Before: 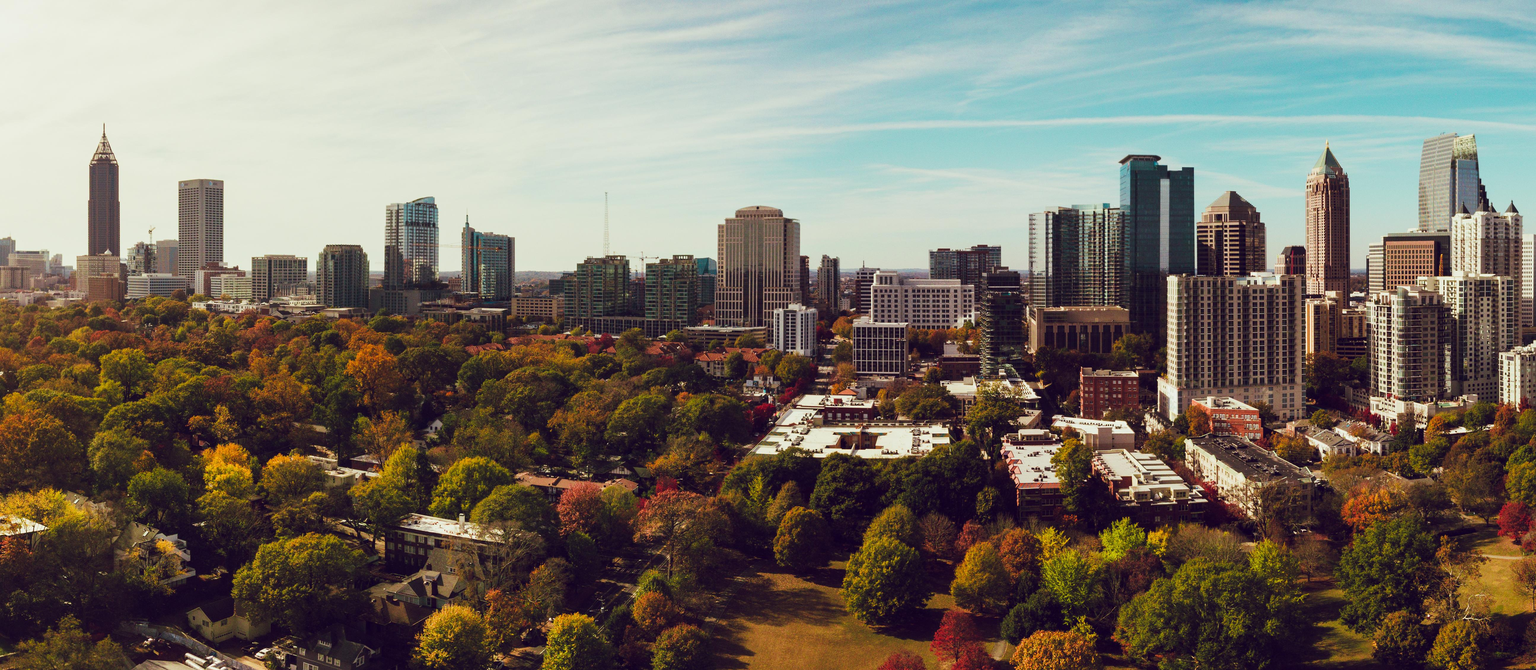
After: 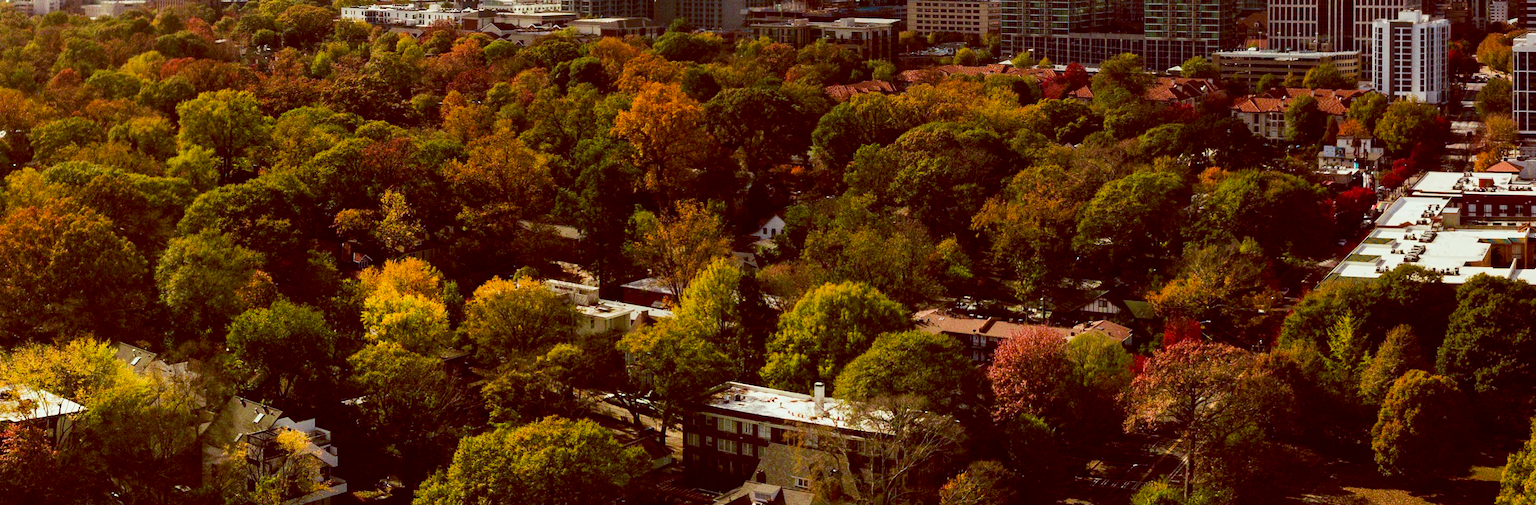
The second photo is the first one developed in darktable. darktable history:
color balance: lift [1, 1.015, 1.004, 0.985], gamma [1, 0.958, 0.971, 1.042], gain [1, 0.956, 0.977, 1.044]
exposure: black level correction 0.007, exposure 0.093 EV, compensate highlight preservation false
crop: top 44.483%, right 43.593%, bottom 12.892%
